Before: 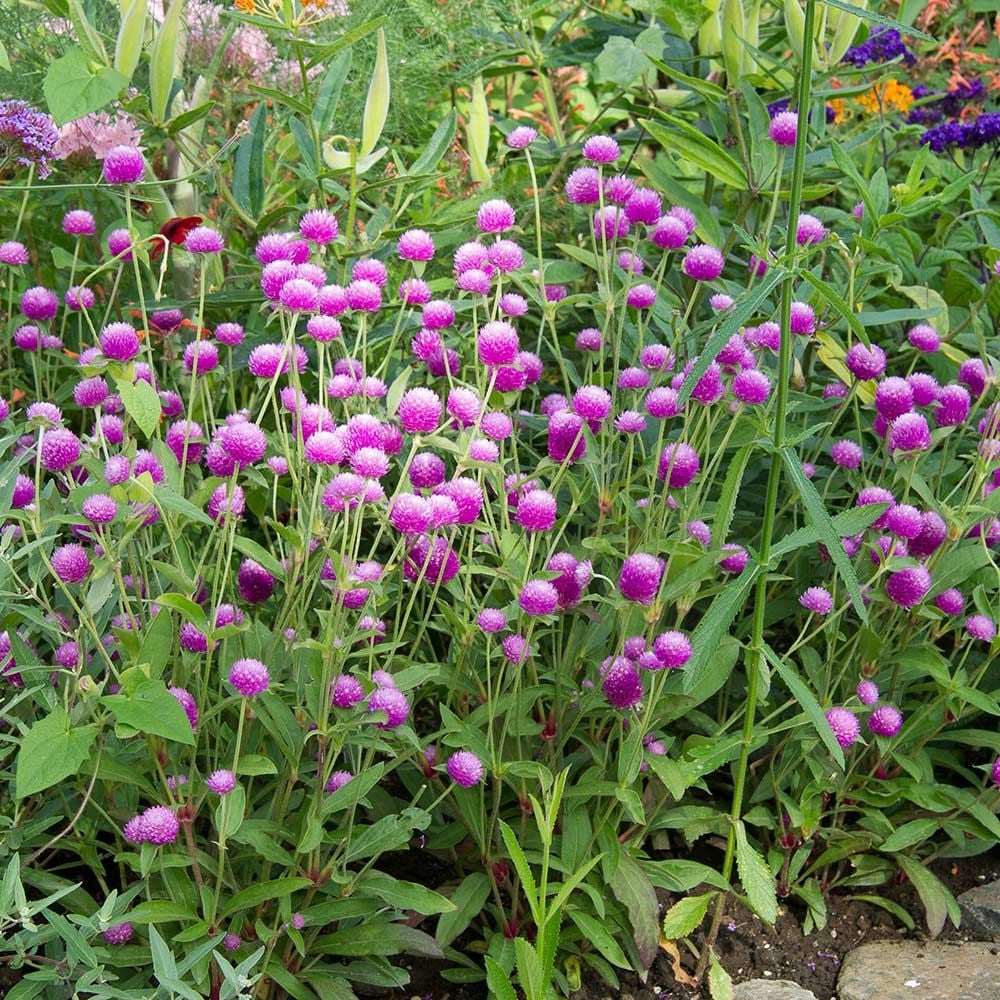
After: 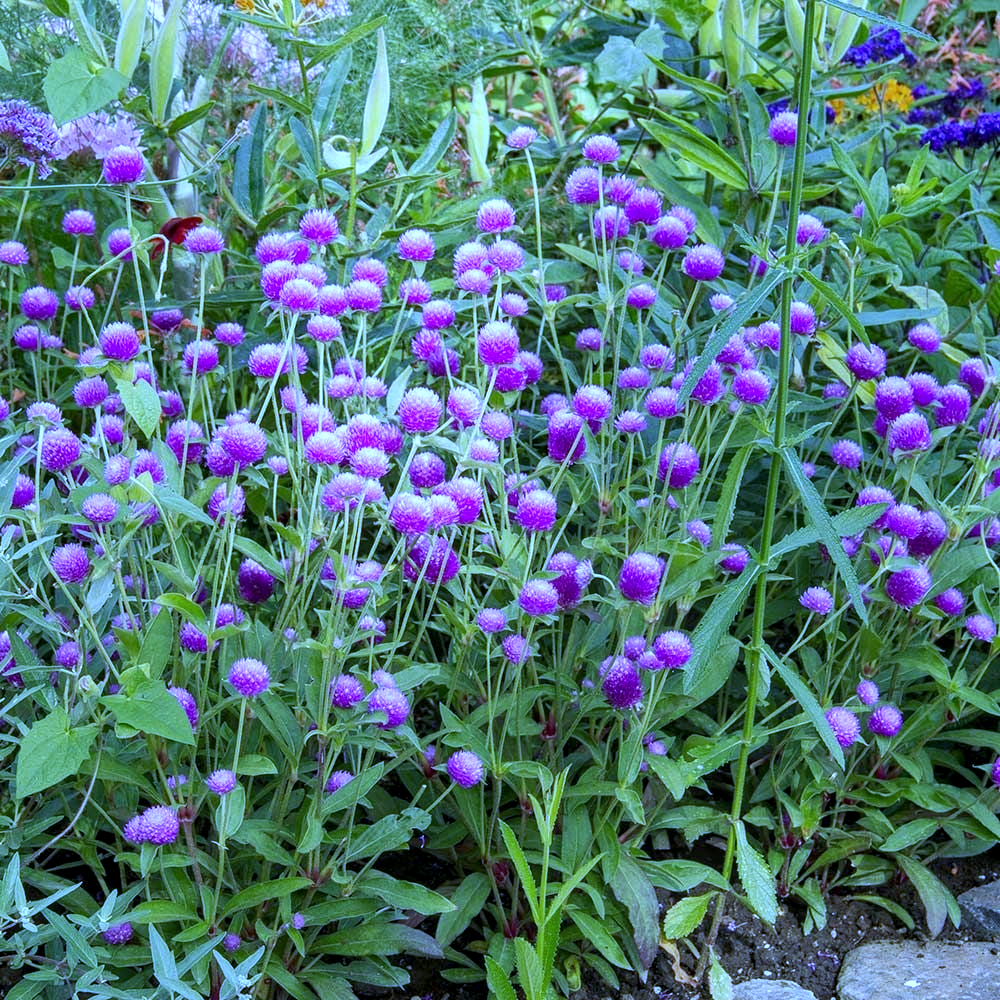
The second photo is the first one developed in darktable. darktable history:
local contrast: on, module defaults
exposure: exposure 0.127 EV, compensate highlight preservation false
white balance: red 0.766, blue 1.537
